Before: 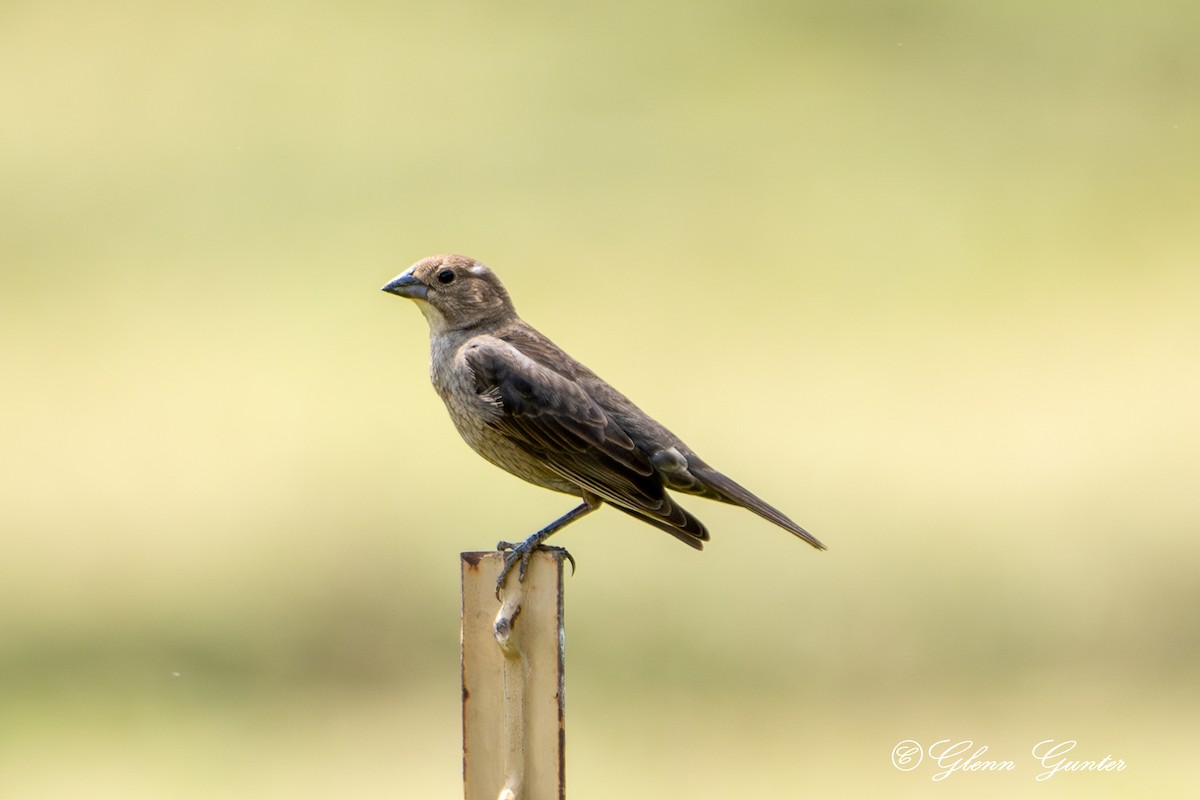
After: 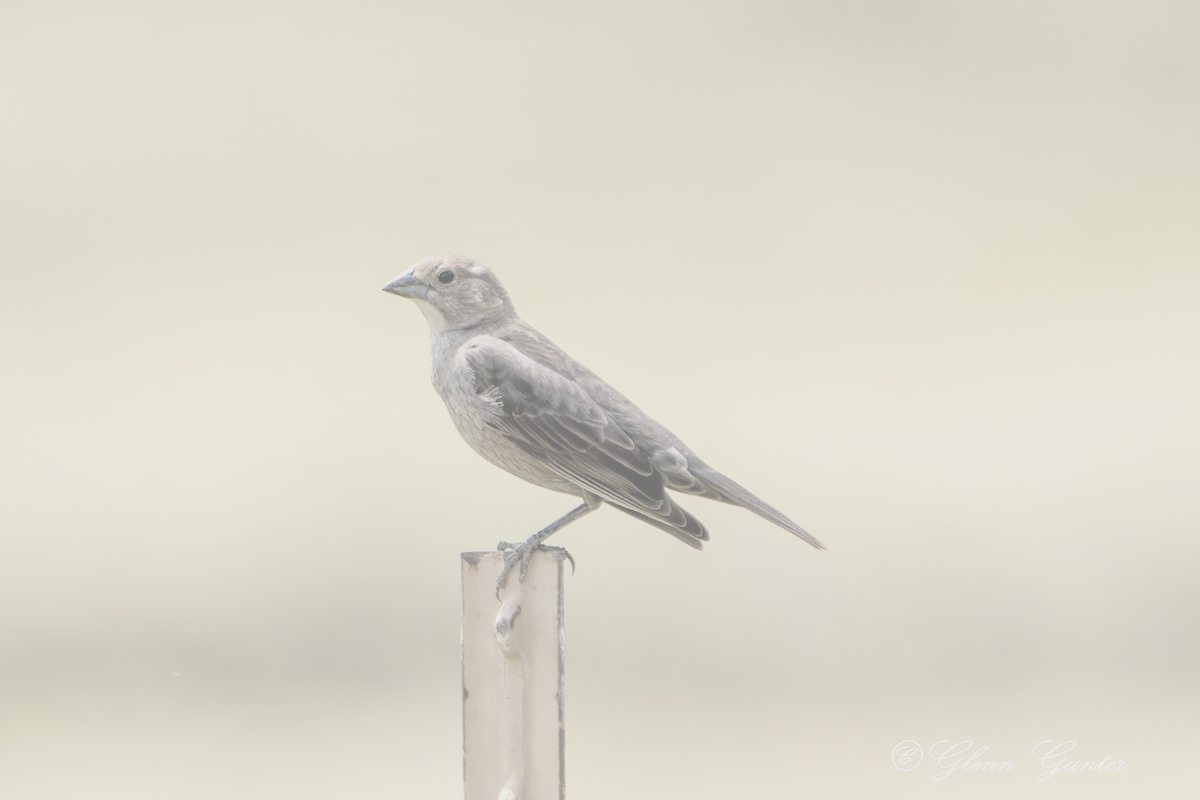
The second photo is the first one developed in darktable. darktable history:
contrast brightness saturation: contrast -0.328, brightness 0.759, saturation -0.77
